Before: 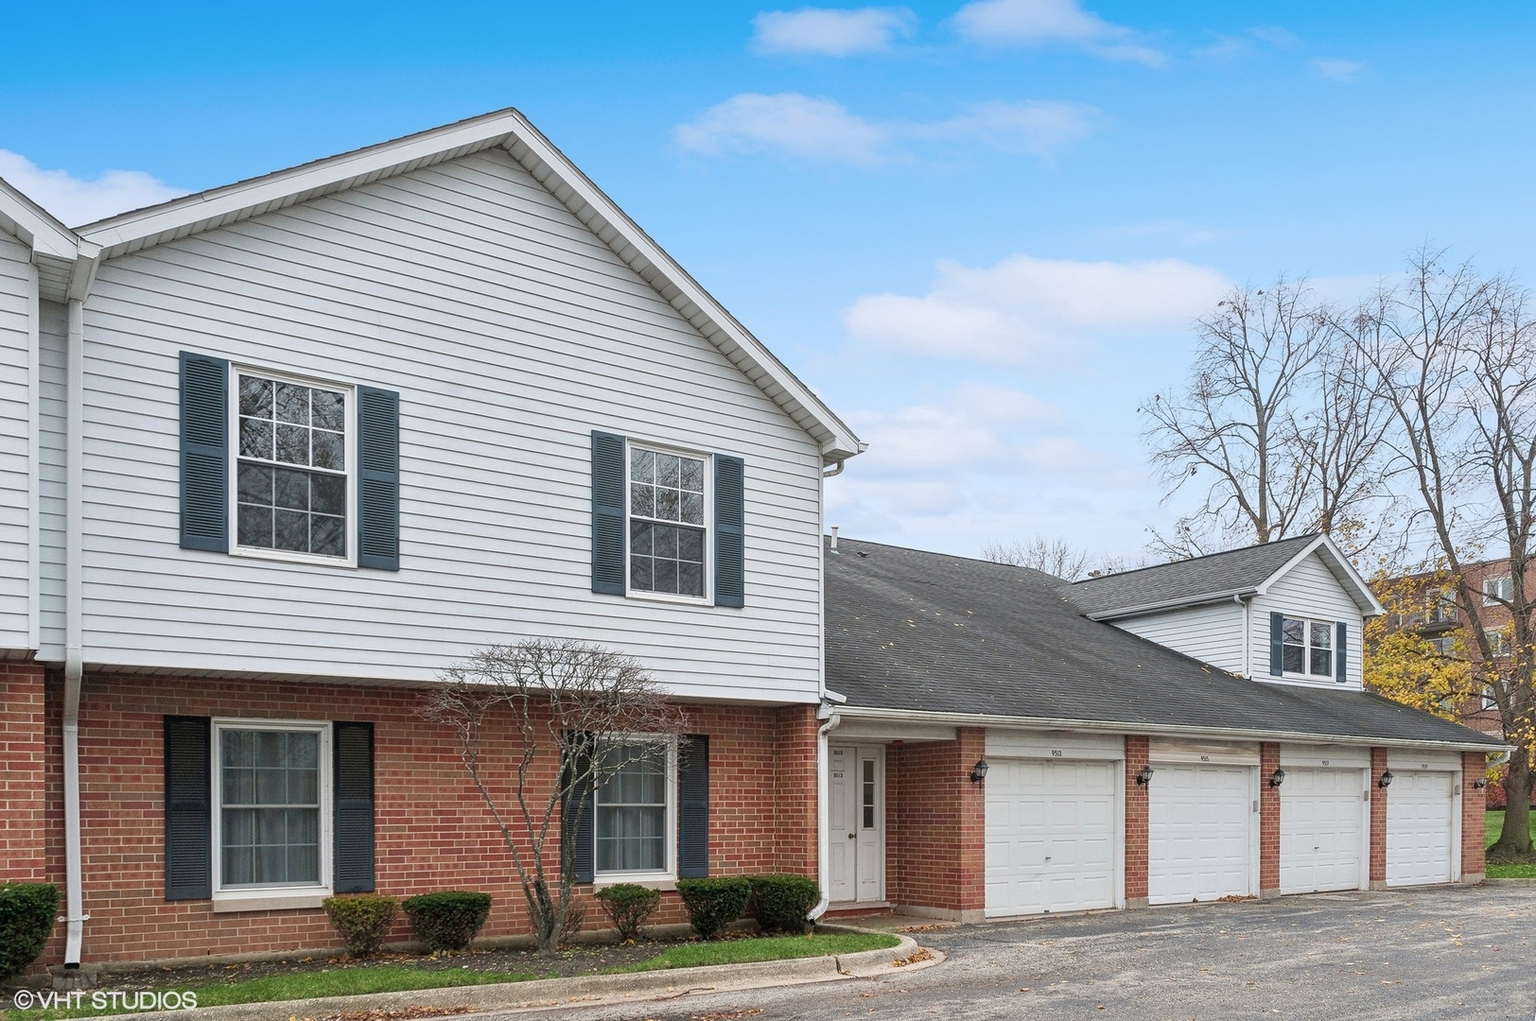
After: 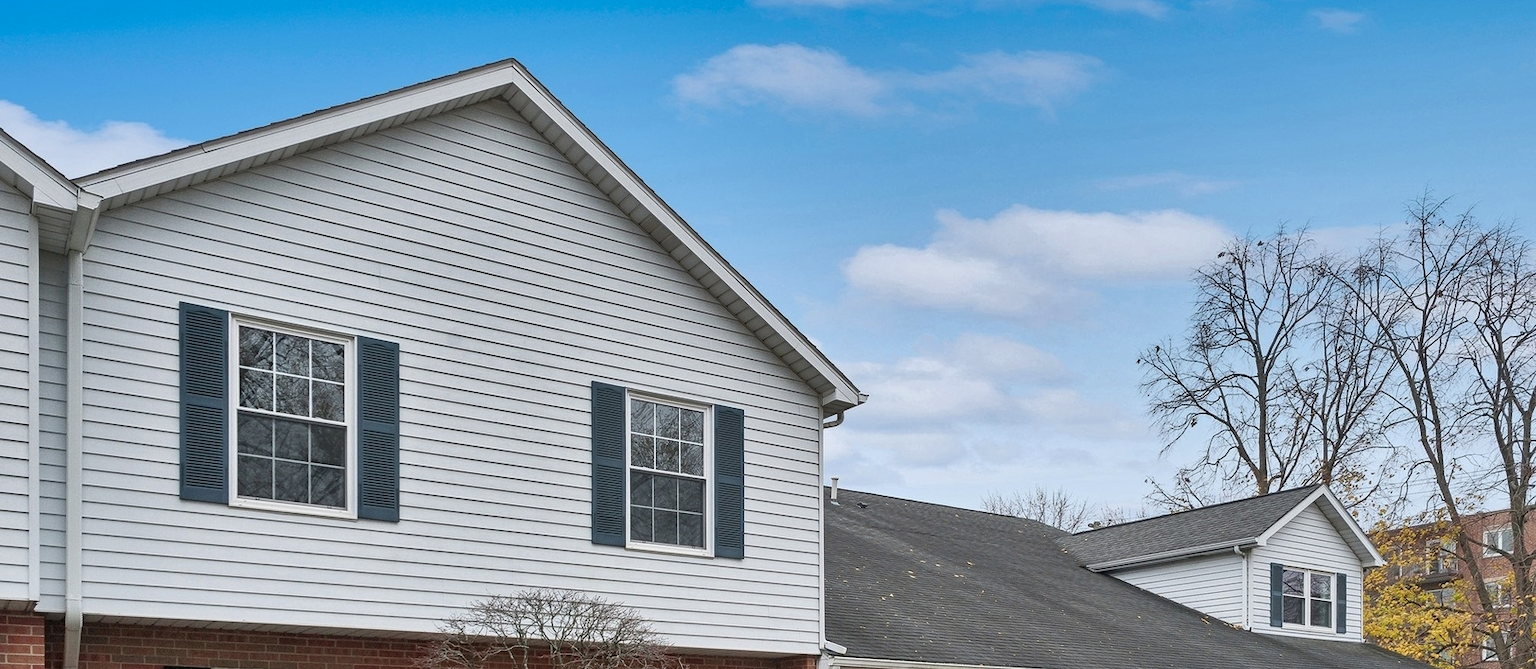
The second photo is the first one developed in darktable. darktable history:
crop and rotate: top 4.875%, bottom 29.503%
shadows and highlights: radius 102.16, shadows 50.38, highlights -65.14, soften with gaussian
